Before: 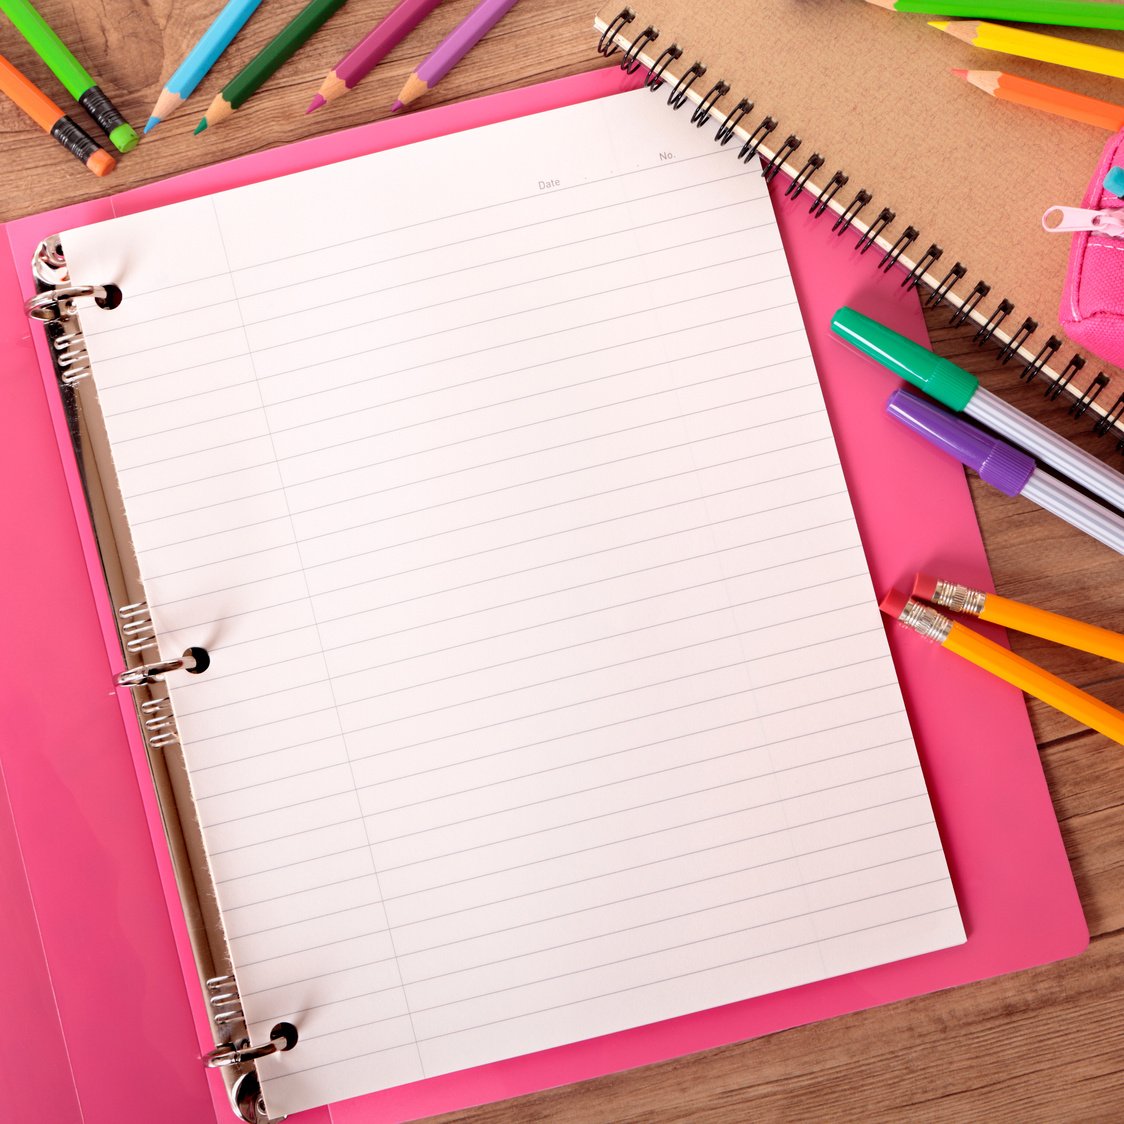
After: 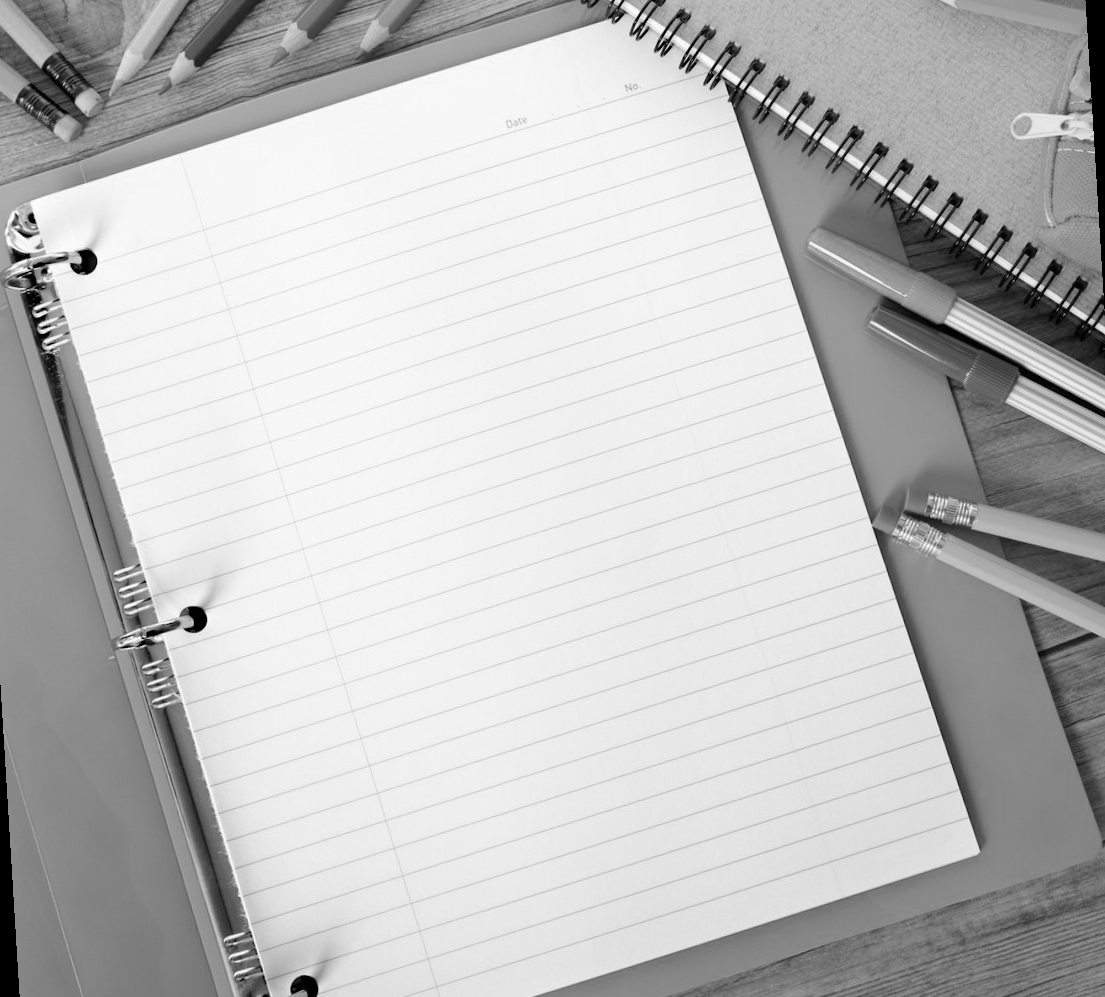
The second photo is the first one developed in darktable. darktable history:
color zones: curves: ch2 [(0, 0.5) (0.143, 0.5) (0.286, 0.489) (0.415, 0.421) (0.571, 0.5) (0.714, 0.5) (0.857, 0.5) (1, 0.5)]
monochrome: on, module defaults
rotate and perspective: rotation -3.52°, crop left 0.036, crop right 0.964, crop top 0.081, crop bottom 0.919
